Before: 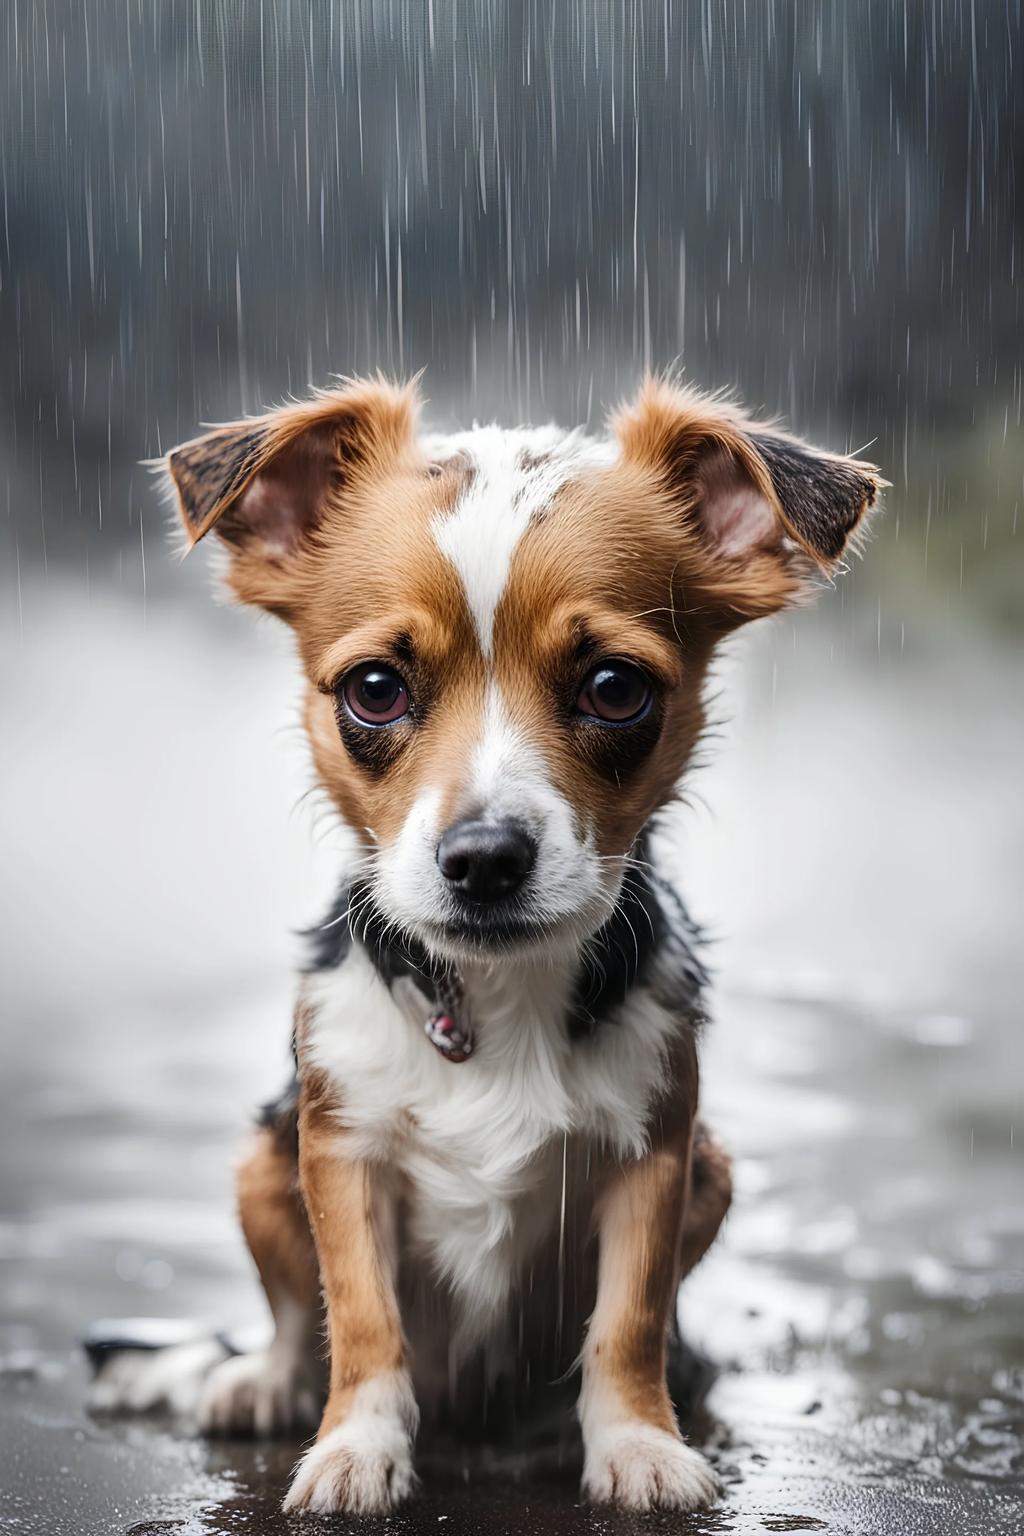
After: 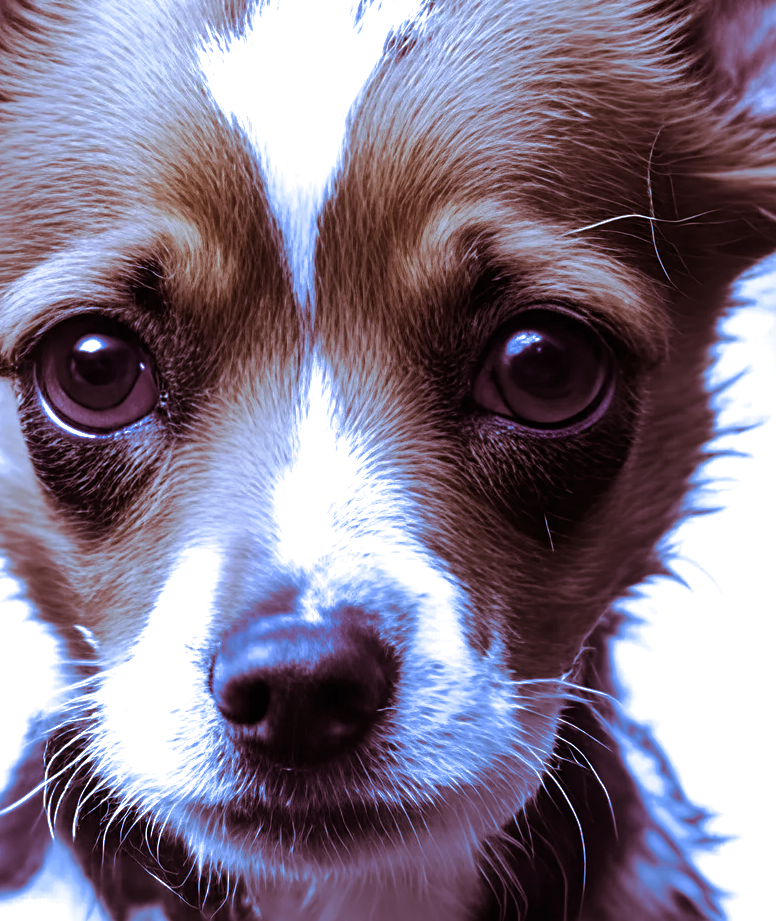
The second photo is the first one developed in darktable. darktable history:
contrast brightness saturation: contrast 0.03, brightness -0.04
white balance: red 0.766, blue 1.537
crop: left 31.751%, top 32.172%, right 27.8%, bottom 35.83%
split-toning: on, module defaults
